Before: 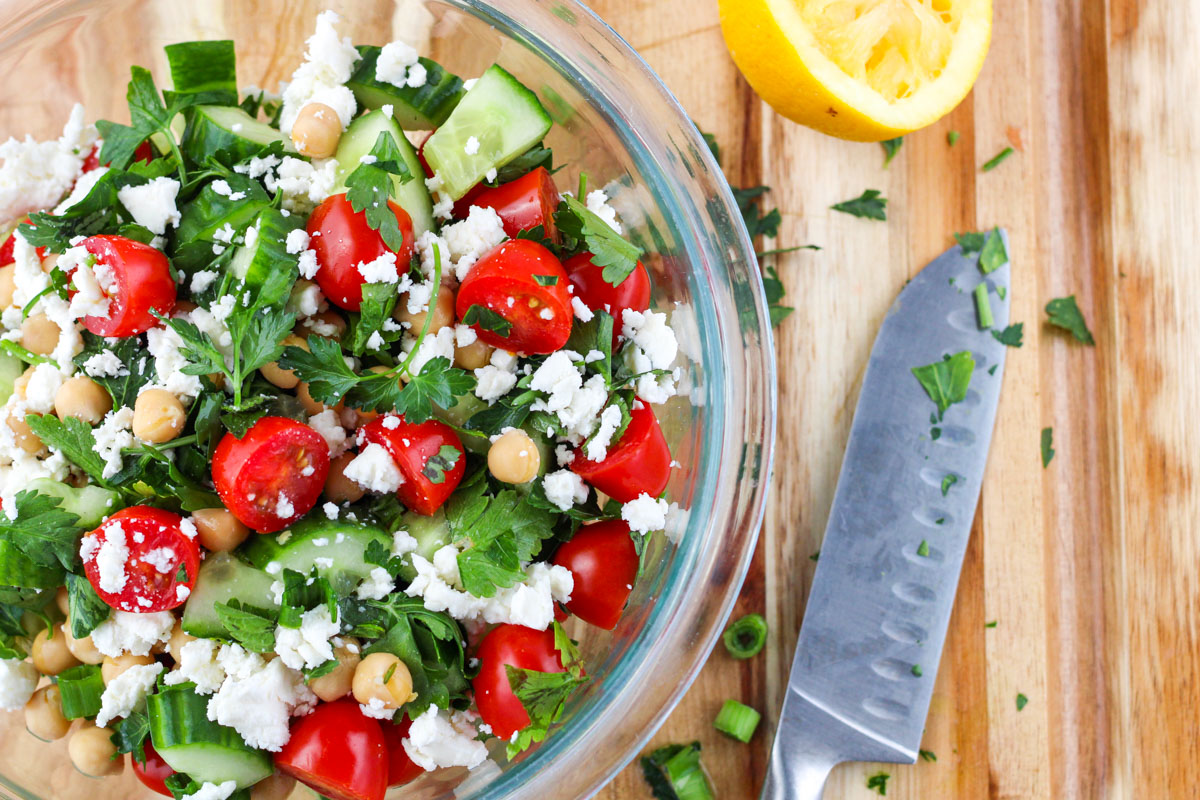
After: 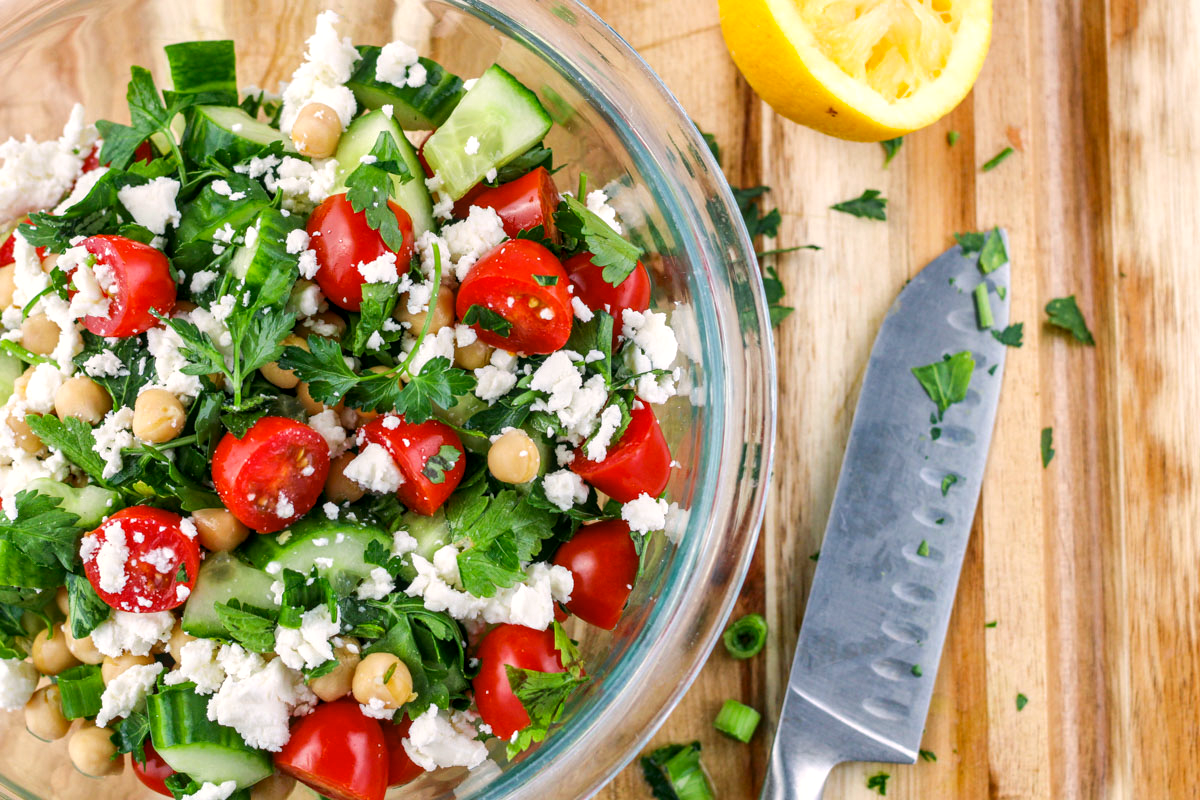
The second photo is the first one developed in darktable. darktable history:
color correction: highlights a* 4.04, highlights b* 4.95, shadows a* -7.14, shadows b* 4.62
tone equalizer: edges refinement/feathering 500, mask exposure compensation -1.57 EV, preserve details no
local contrast: on, module defaults
